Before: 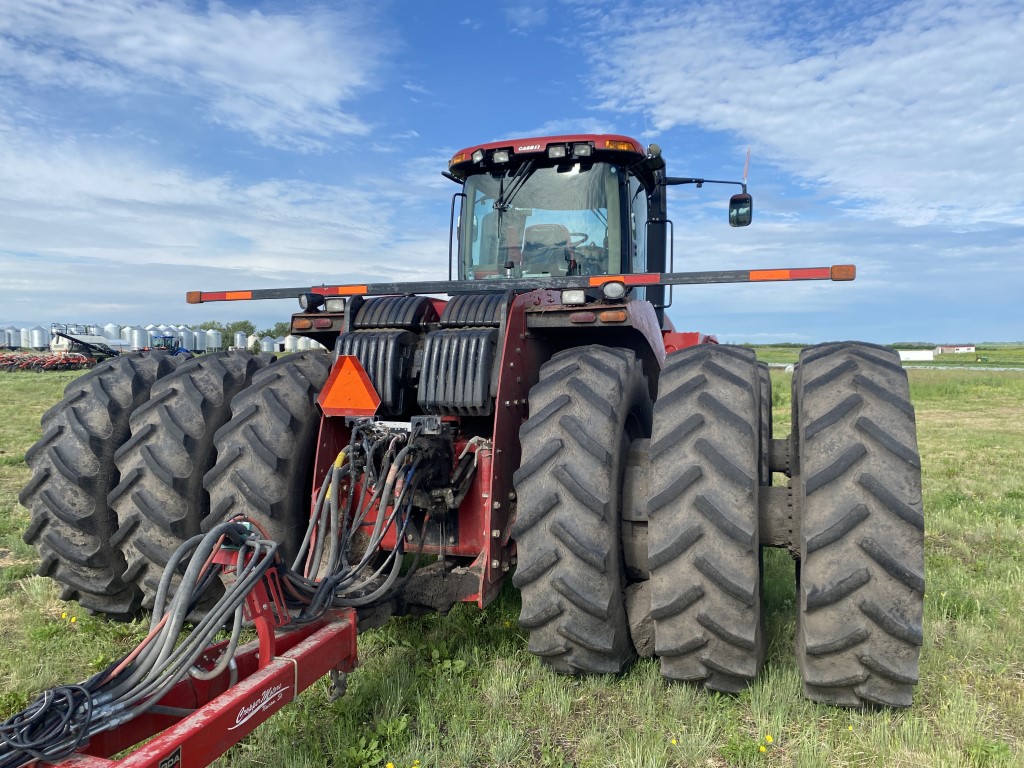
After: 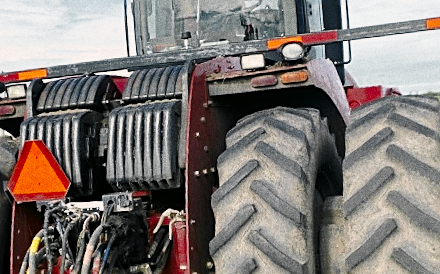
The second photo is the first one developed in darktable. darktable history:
crop: left 31.751%, top 32.172%, right 27.8%, bottom 35.83%
color correction: highlights a* 4.02, highlights b* 4.98, shadows a* -7.55, shadows b* 4.98
base curve: curves: ch0 [(0, 0) (0.028, 0.03) (0.121, 0.232) (0.46, 0.748) (0.859, 0.968) (1, 1)], preserve colors none
color zones: curves: ch0 [(0.035, 0.242) (0.25, 0.5) (0.384, 0.214) (0.488, 0.255) (0.75, 0.5)]; ch1 [(0.063, 0.379) (0.25, 0.5) (0.354, 0.201) (0.489, 0.085) (0.729, 0.271)]; ch2 [(0.25, 0.5) (0.38, 0.517) (0.442, 0.51) (0.735, 0.456)]
grain: coarseness 9.61 ISO, strength 35.62%
rotate and perspective: rotation -5.2°, automatic cropping off
sharpen: on, module defaults
